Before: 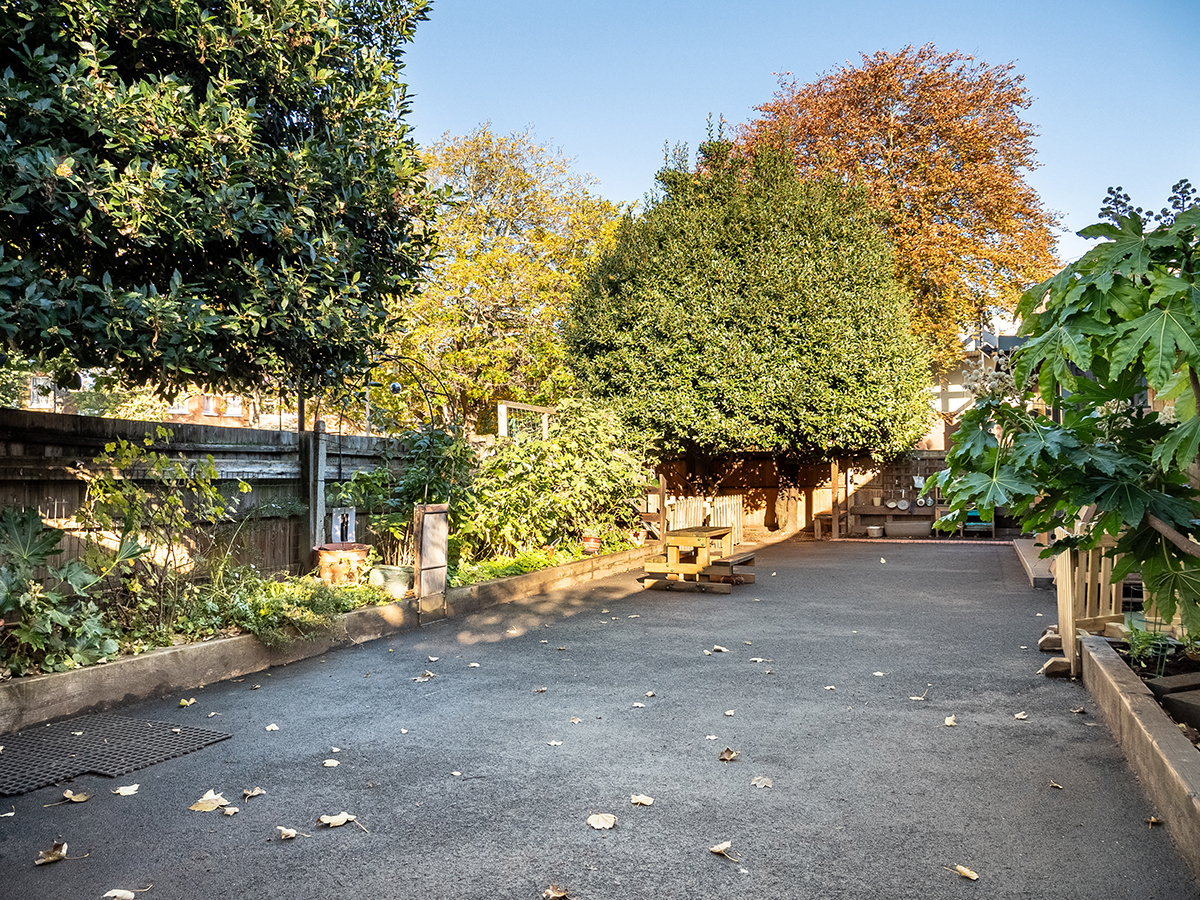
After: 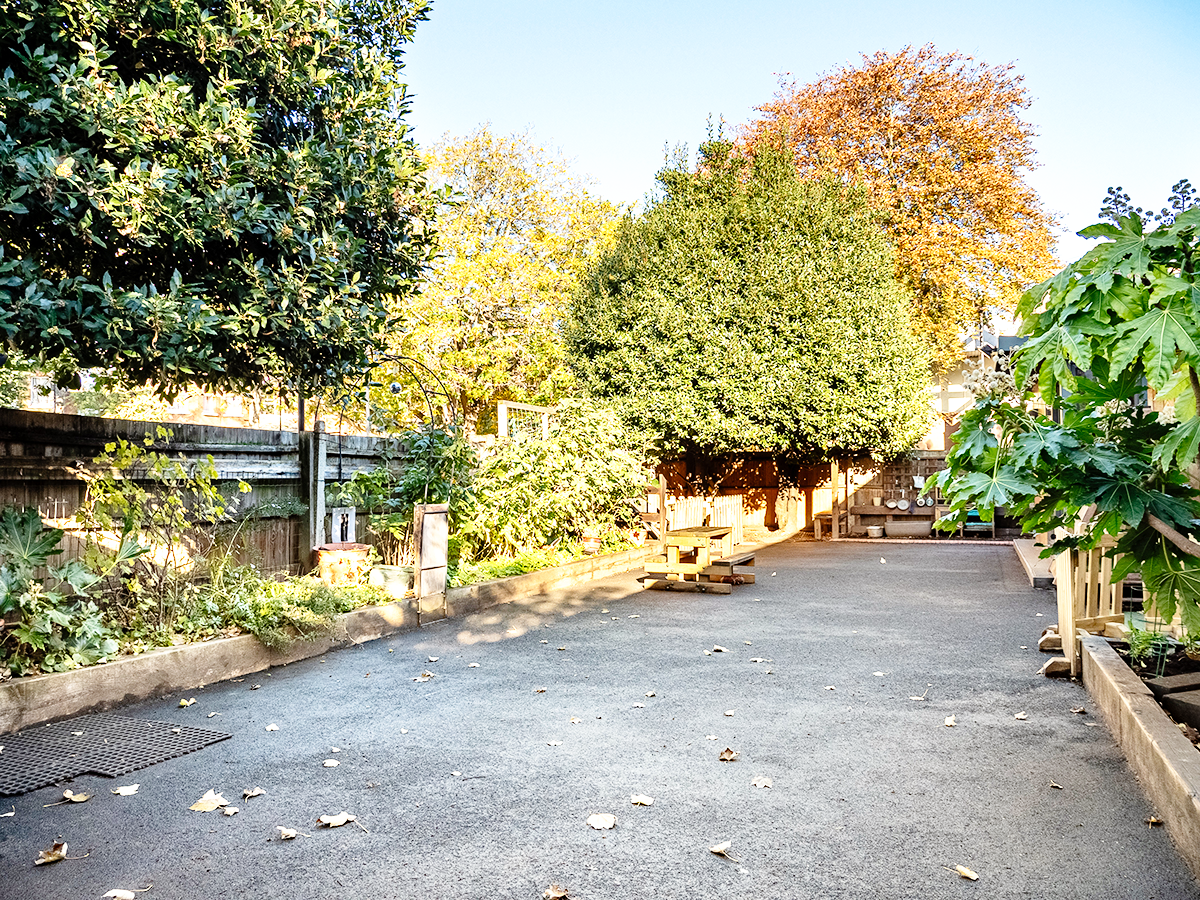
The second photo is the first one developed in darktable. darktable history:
haze removal: compatibility mode true, adaptive false
exposure: exposure 0.191 EV, compensate highlight preservation false
base curve: curves: ch0 [(0, 0) (0.008, 0.007) (0.022, 0.029) (0.048, 0.089) (0.092, 0.197) (0.191, 0.399) (0.275, 0.534) (0.357, 0.65) (0.477, 0.78) (0.542, 0.833) (0.799, 0.973) (1, 1)], preserve colors none
